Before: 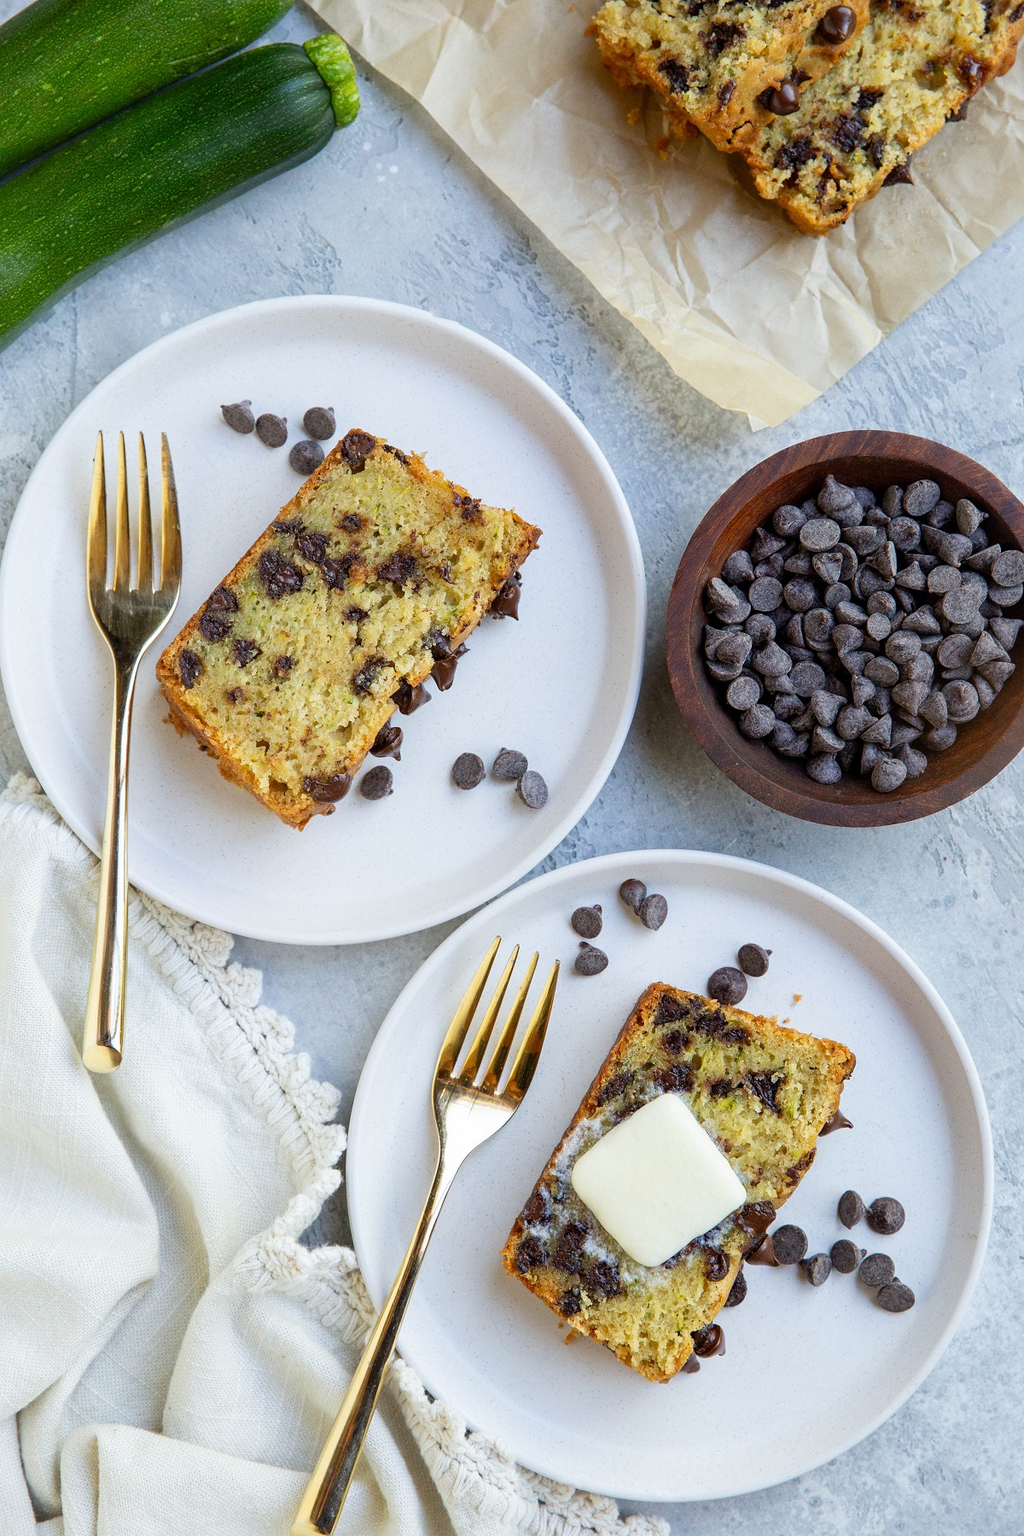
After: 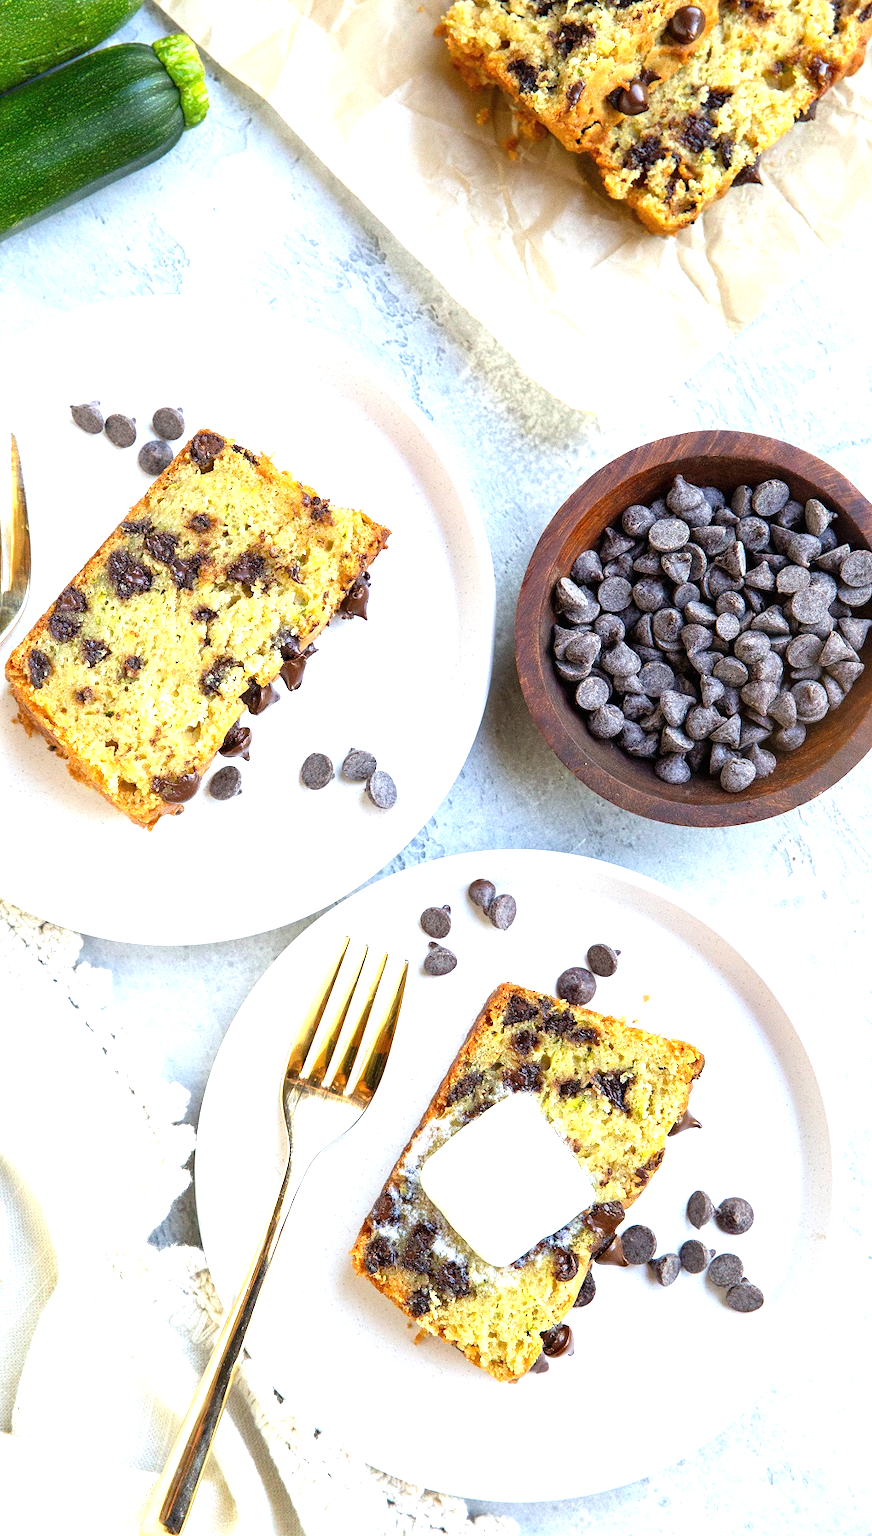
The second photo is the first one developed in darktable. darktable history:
crop and rotate: left 14.759%
exposure: black level correction 0, exposure 1.198 EV, compensate exposure bias true, compensate highlight preservation false
